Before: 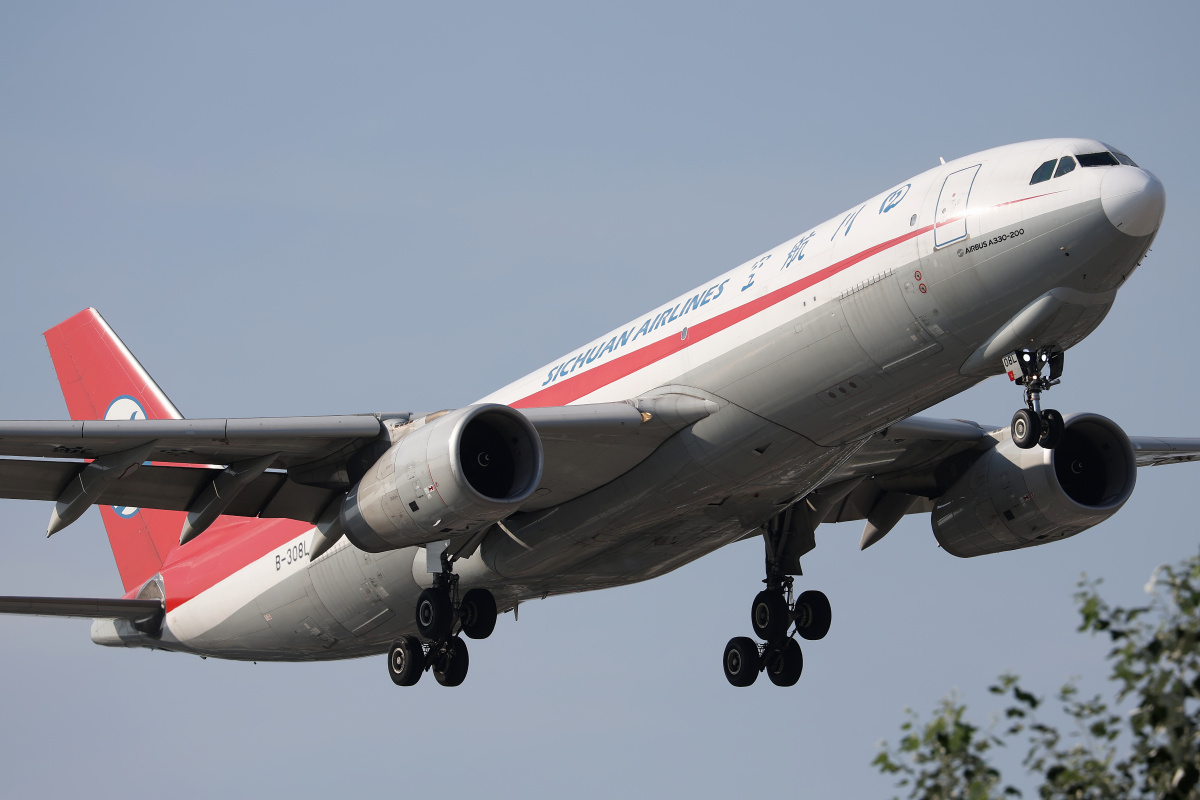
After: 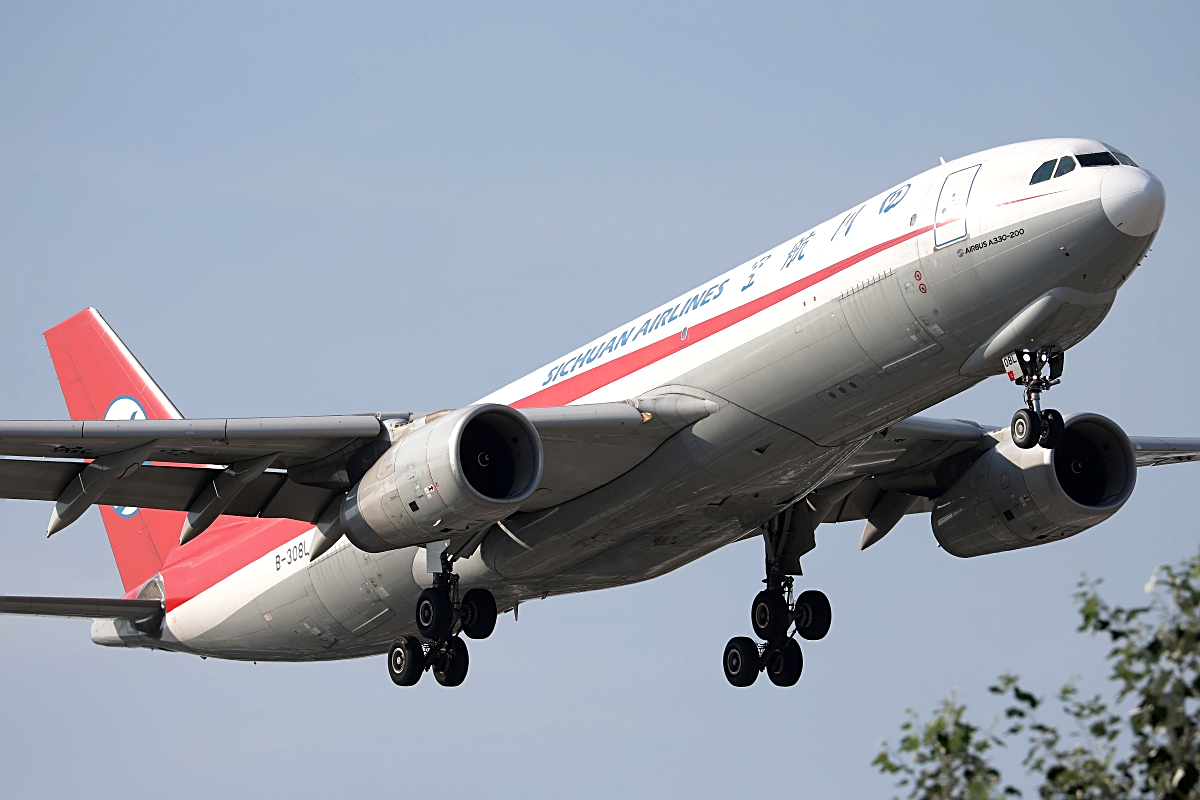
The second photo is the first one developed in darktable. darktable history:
sharpen: on, module defaults
exposure: black level correction 0.001, exposure 0.299 EV, compensate highlight preservation false
